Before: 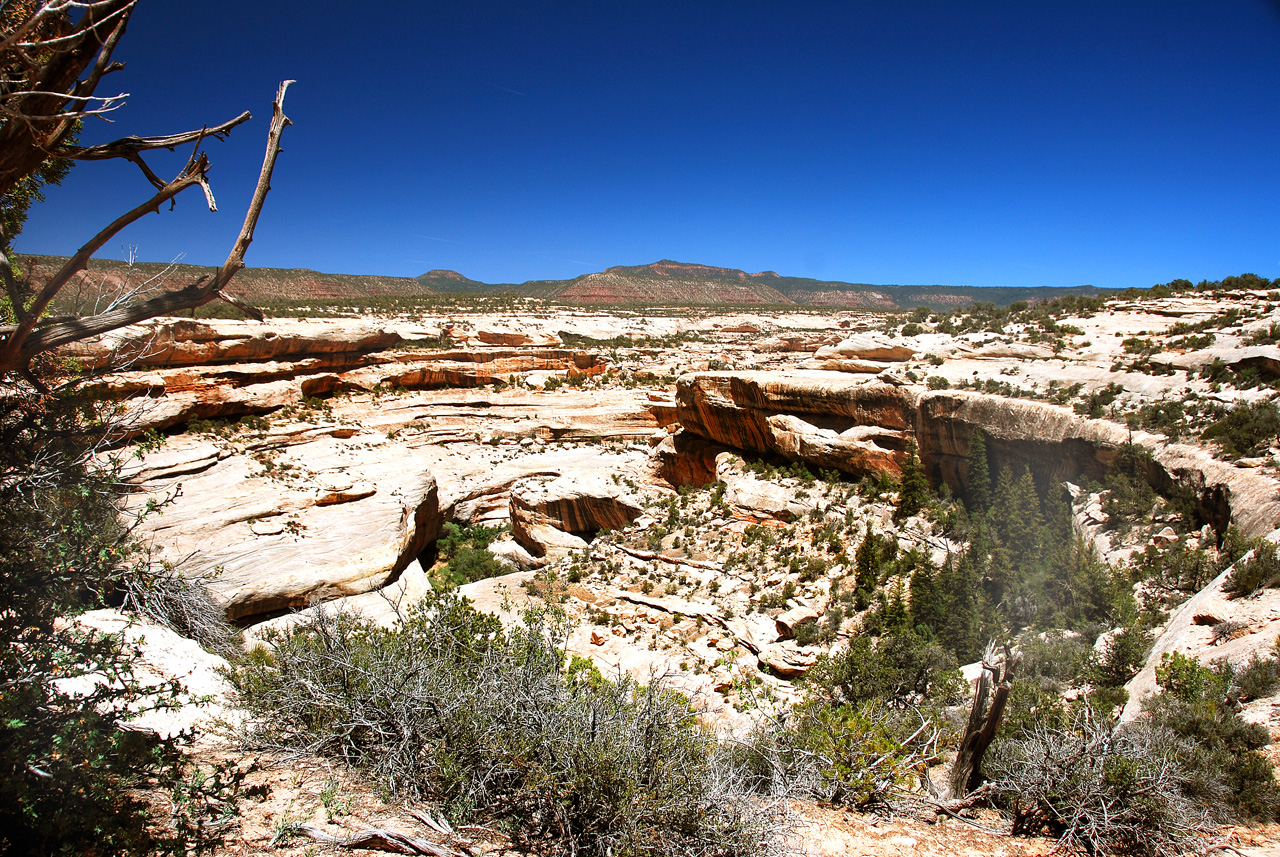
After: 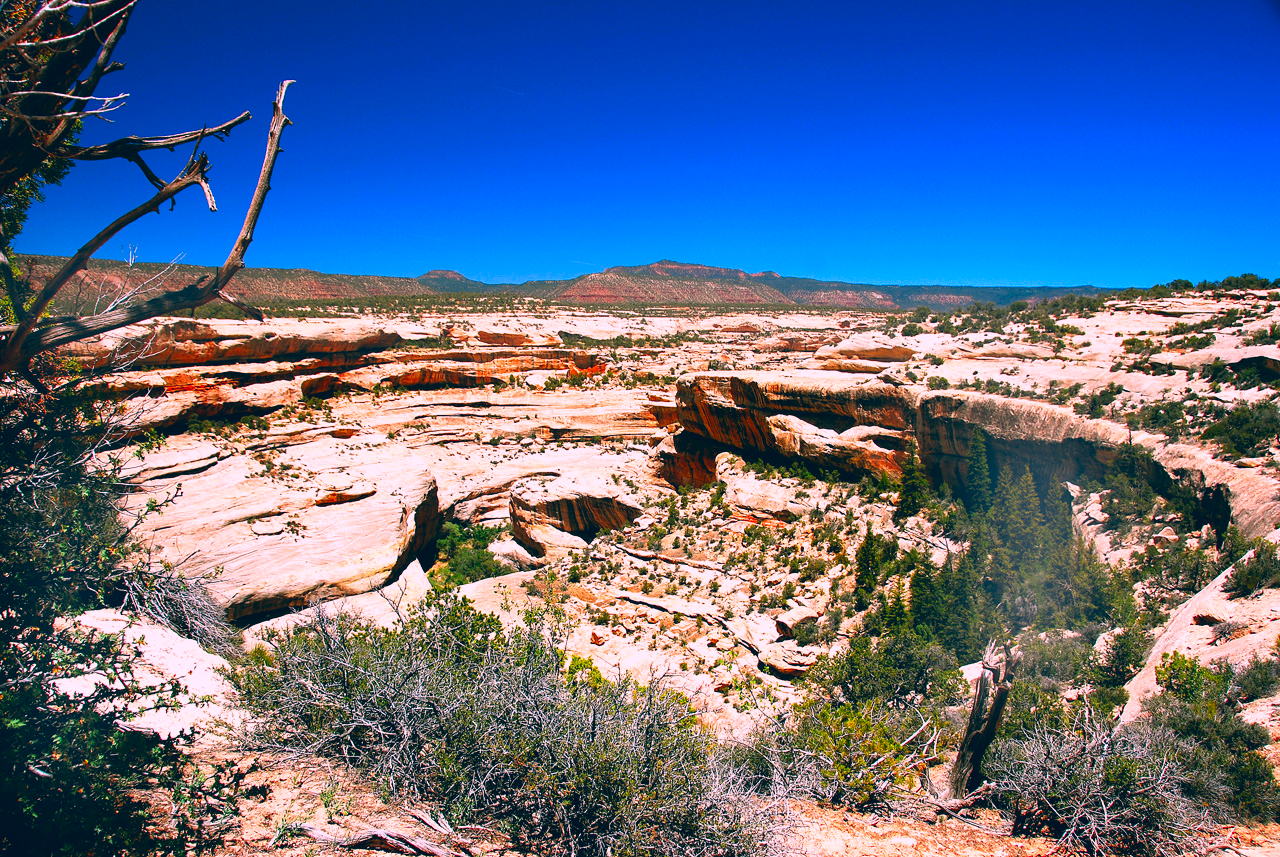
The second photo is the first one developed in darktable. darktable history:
color correction: highlights a* 17.31, highlights b* 0.277, shadows a* -15.43, shadows b* -14.71, saturation 1.49
